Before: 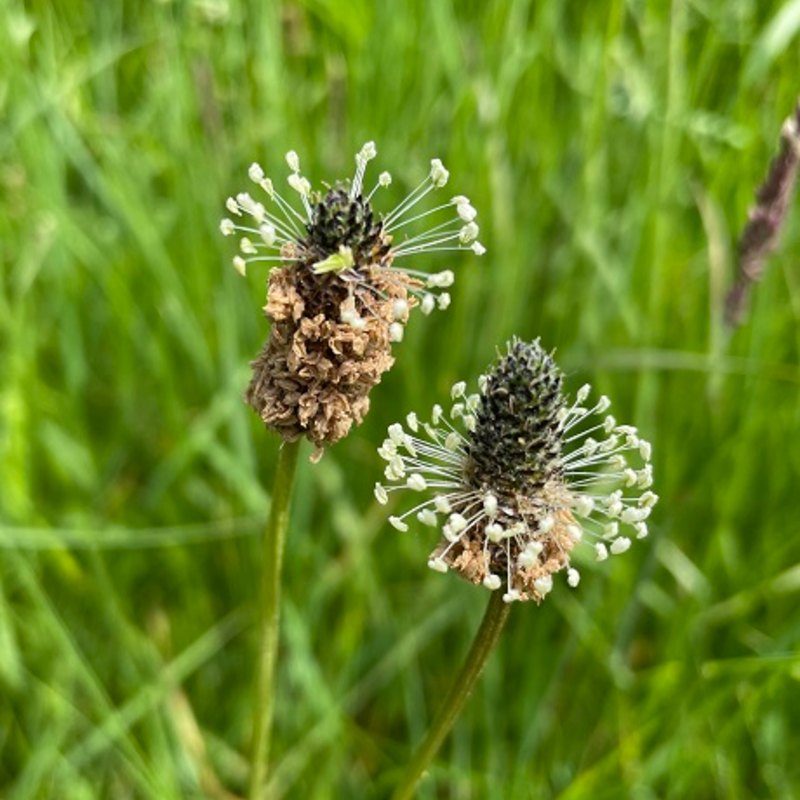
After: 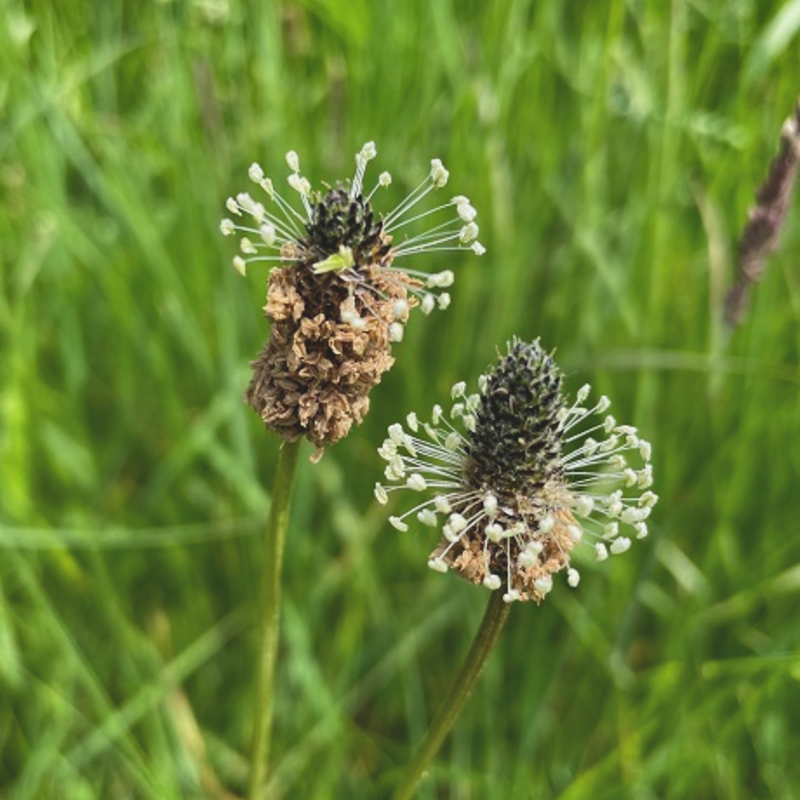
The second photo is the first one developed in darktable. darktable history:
exposure: black level correction -0.014, exposure -0.193 EV, compensate highlight preservation false
shadows and highlights: soften with gaussian
